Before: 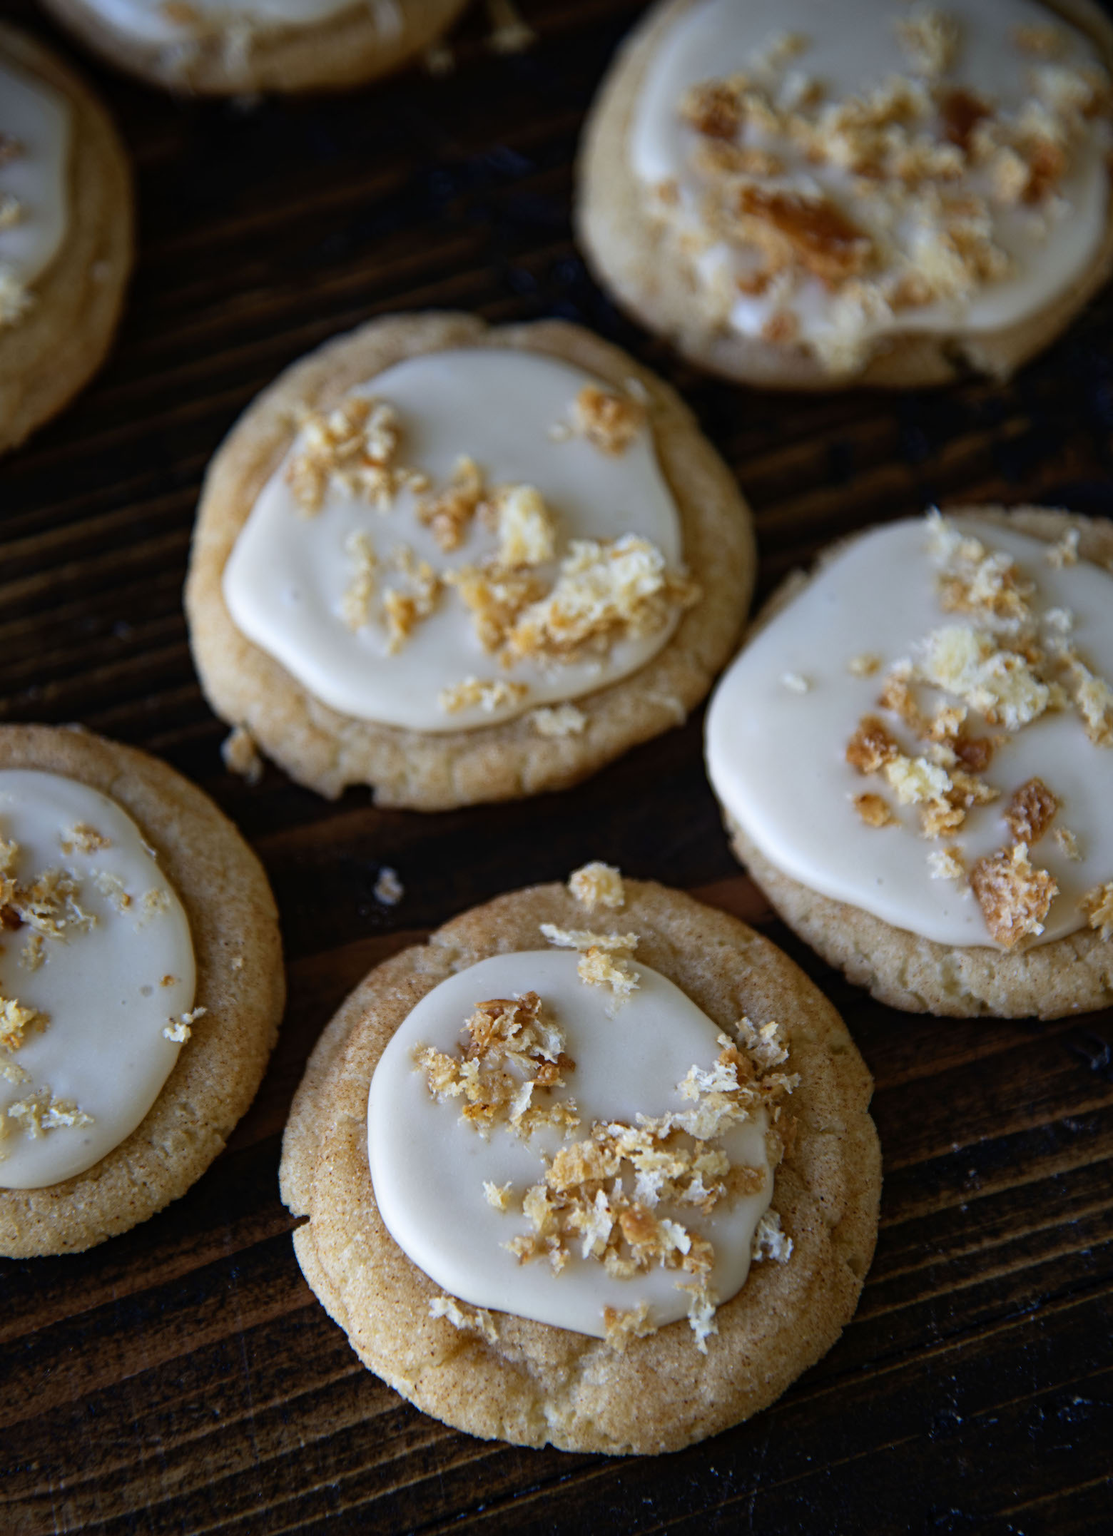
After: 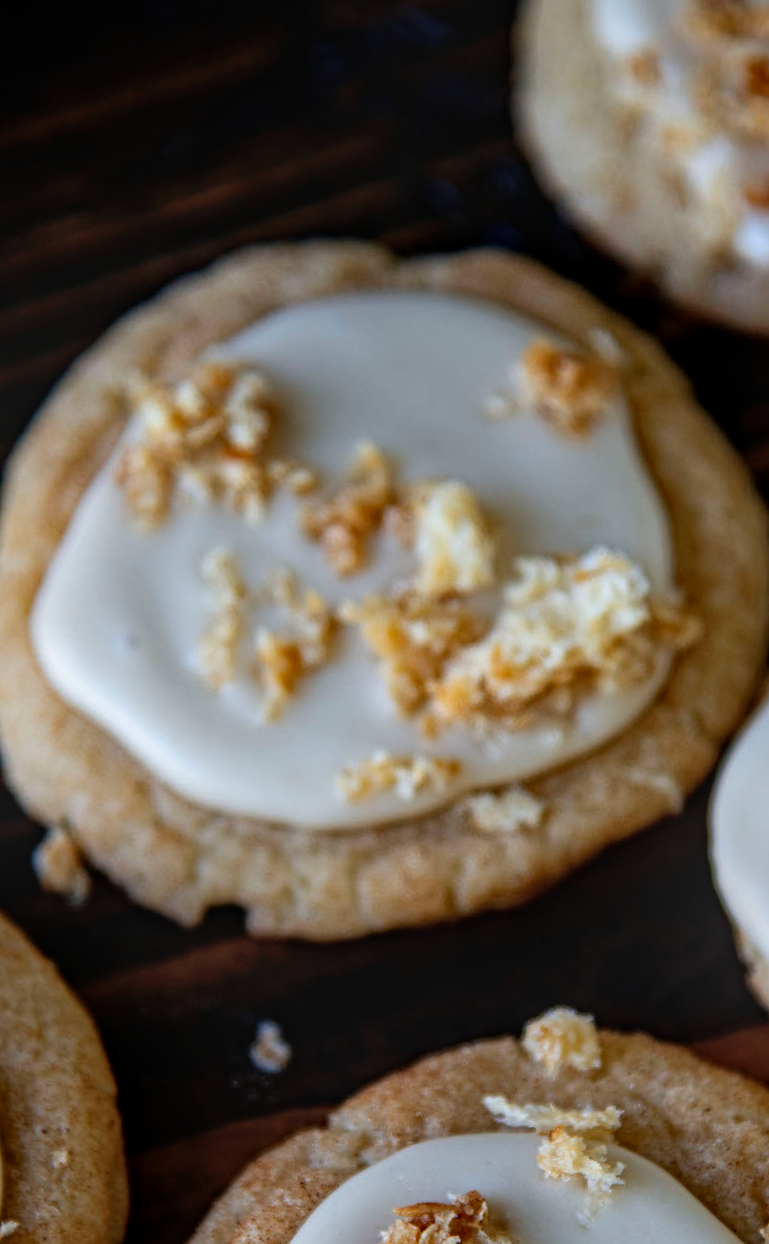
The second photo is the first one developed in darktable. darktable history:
tone equalizer: on, module defaults
crop: left 17.835%, top 7.675%, right 32.881%, bottom 32.213%
rotate and perspective: rotation -1°, crop left 0.011, crop right 0.989, crop top 0.025, crop bottom 0.975
local contrast: highlights 0%, shadows 0%, detail 133%
